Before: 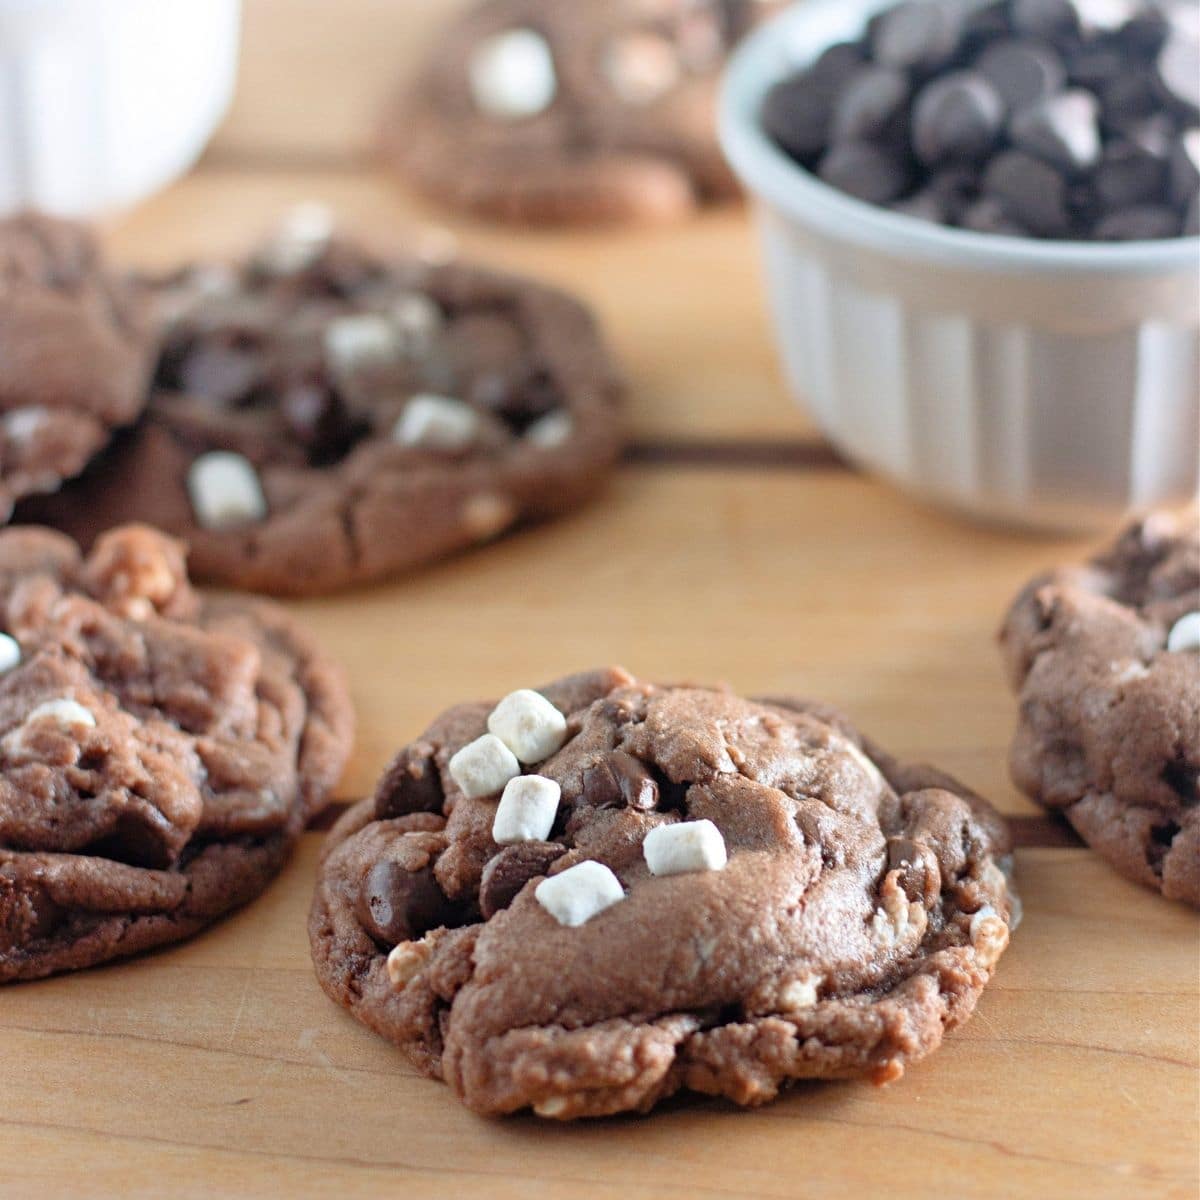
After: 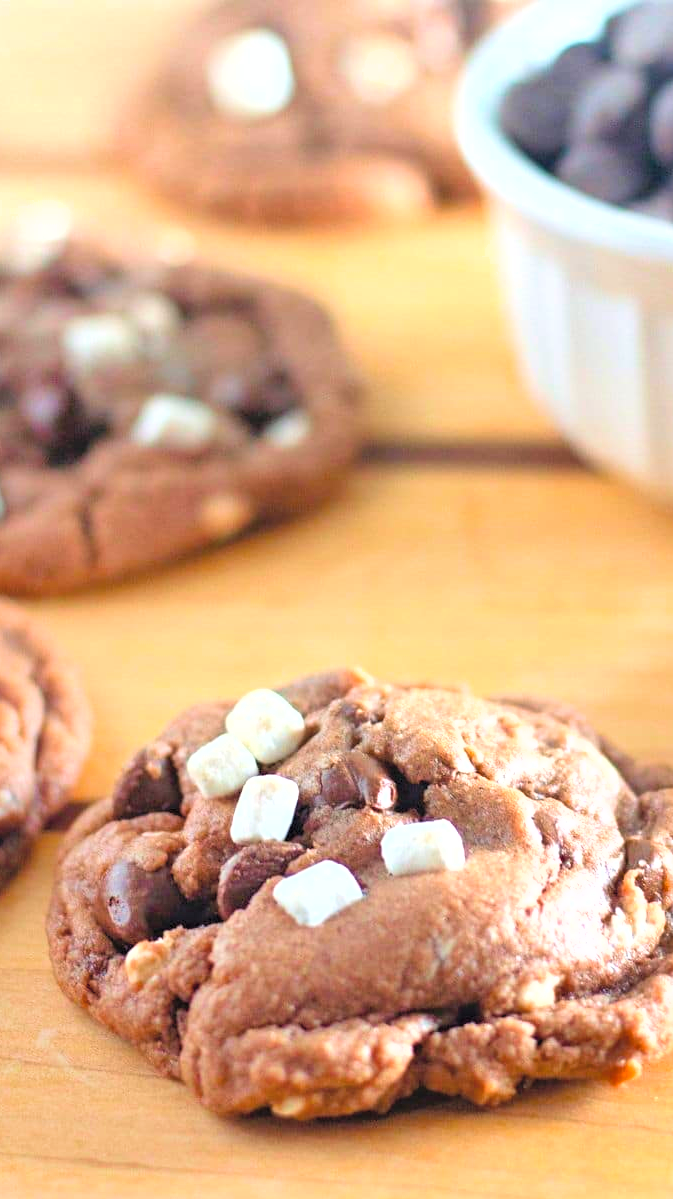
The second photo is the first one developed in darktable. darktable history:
velvia: on, module defaults
crop: left 21.873%, right 22.013%, bottom 0.006%
color balance rgb: perceptual saturation grading › global saturation 25.112%, perceptual brilliance grading › global brilliance 17.713%
contrast brightness saturation: contrast 0.099, brightness 0.311, saturation 0.143
tone equalizer: -7 EV 0.115 EV, edges refinement/feathering 500, mask exposure compensation -1.57 EV, preserve details no
shadows and highlights: shadows 31.88, highlights -31.27, soften with gaussian
